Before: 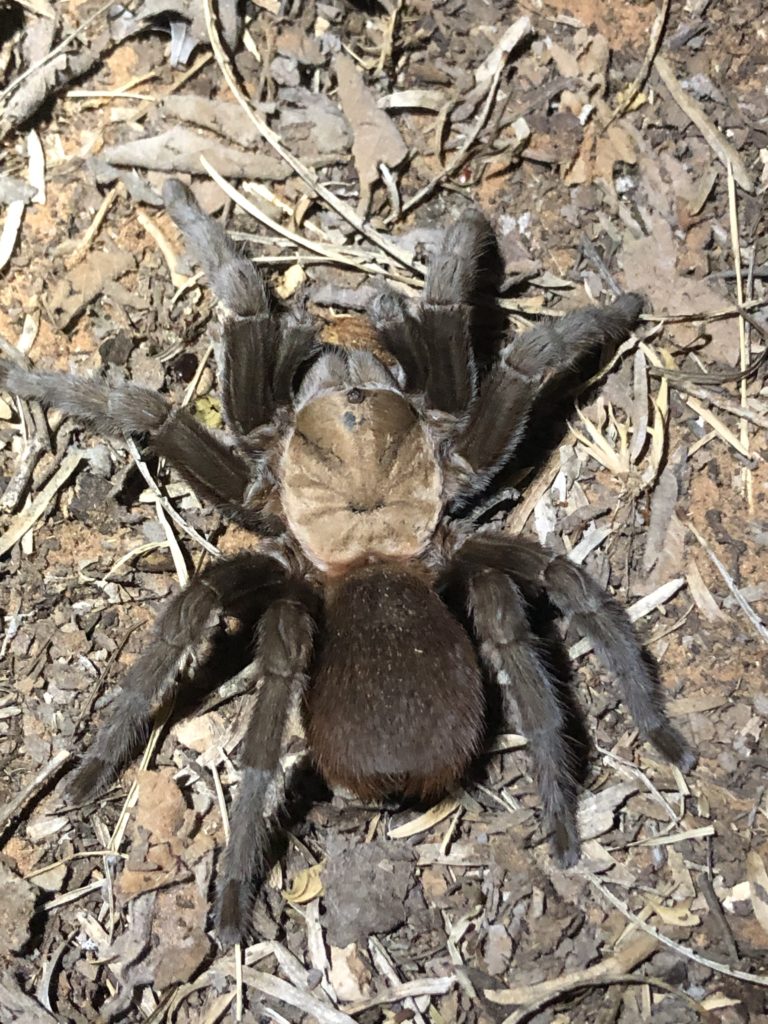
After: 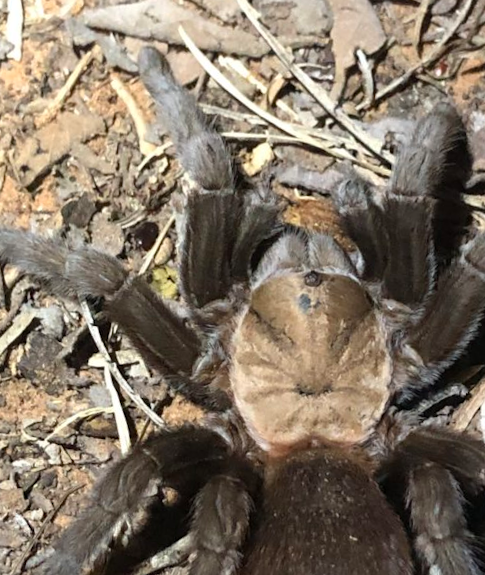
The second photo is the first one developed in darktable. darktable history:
crop and rotate: angle -4.99°, left 2.122%, top 6.945%, right 27.566%, bottom 30.519%
levels: mode automatic, black 0.023%, white 99.97%, levels [0.062, 0.494, 0.925]
